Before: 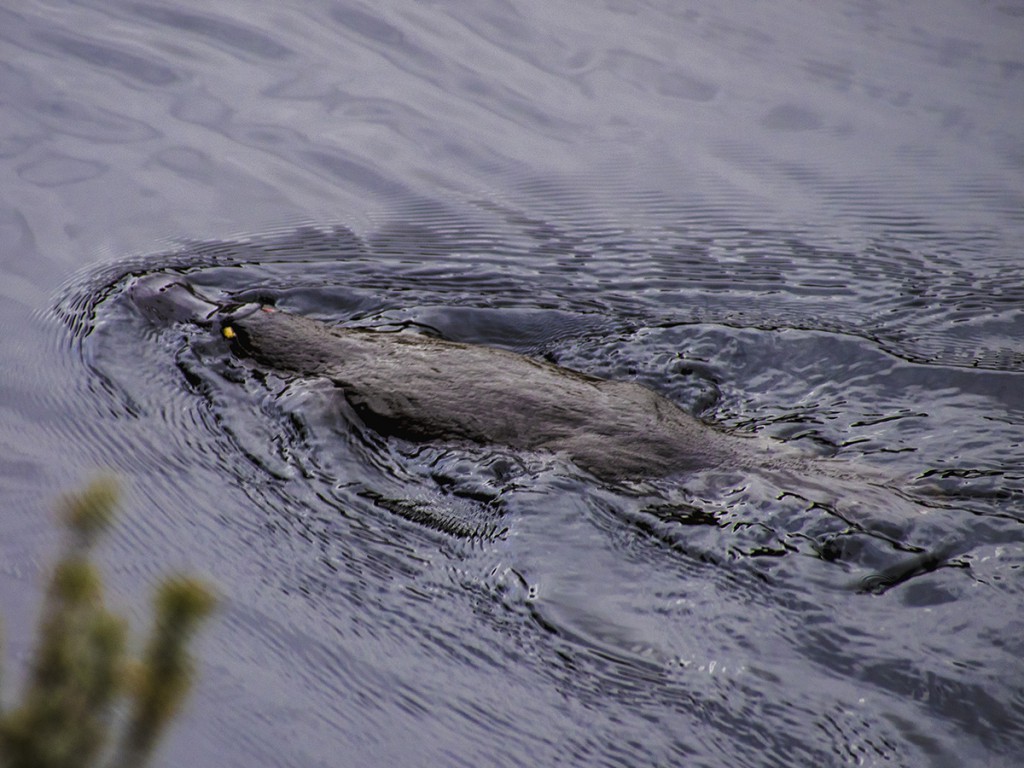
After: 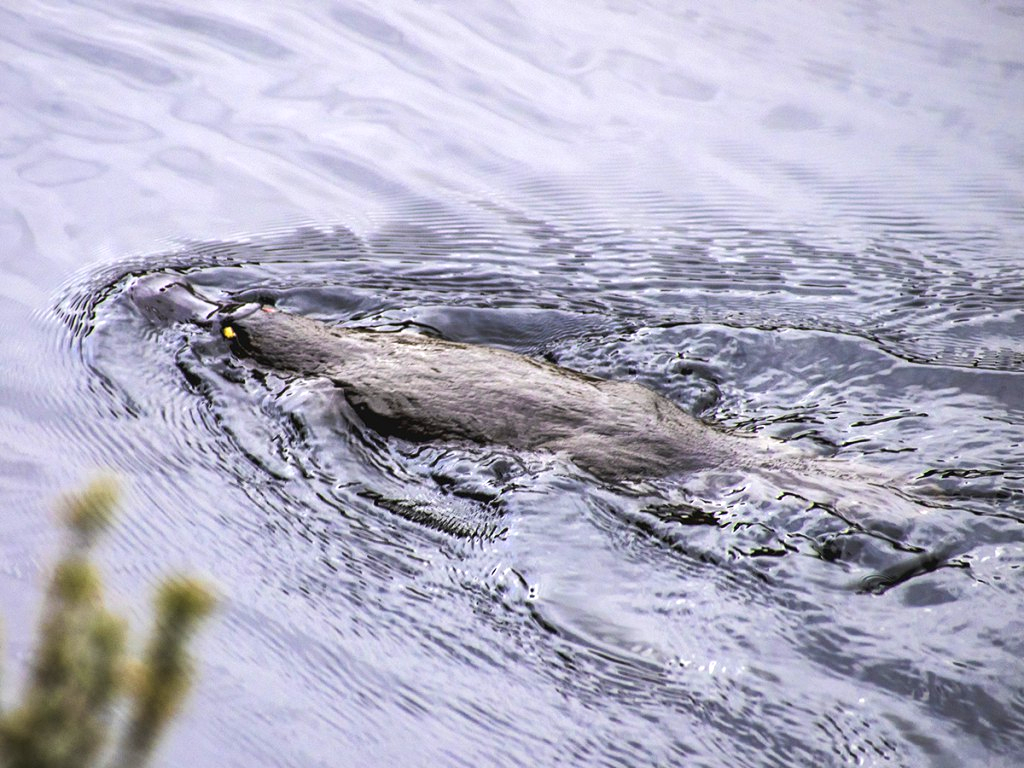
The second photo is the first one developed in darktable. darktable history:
exposure: black level correction 0, exposure 1.2 EV, compensate highlight preservation false
contrast brightness saturation: contrast 0.146, brightness 0.05
